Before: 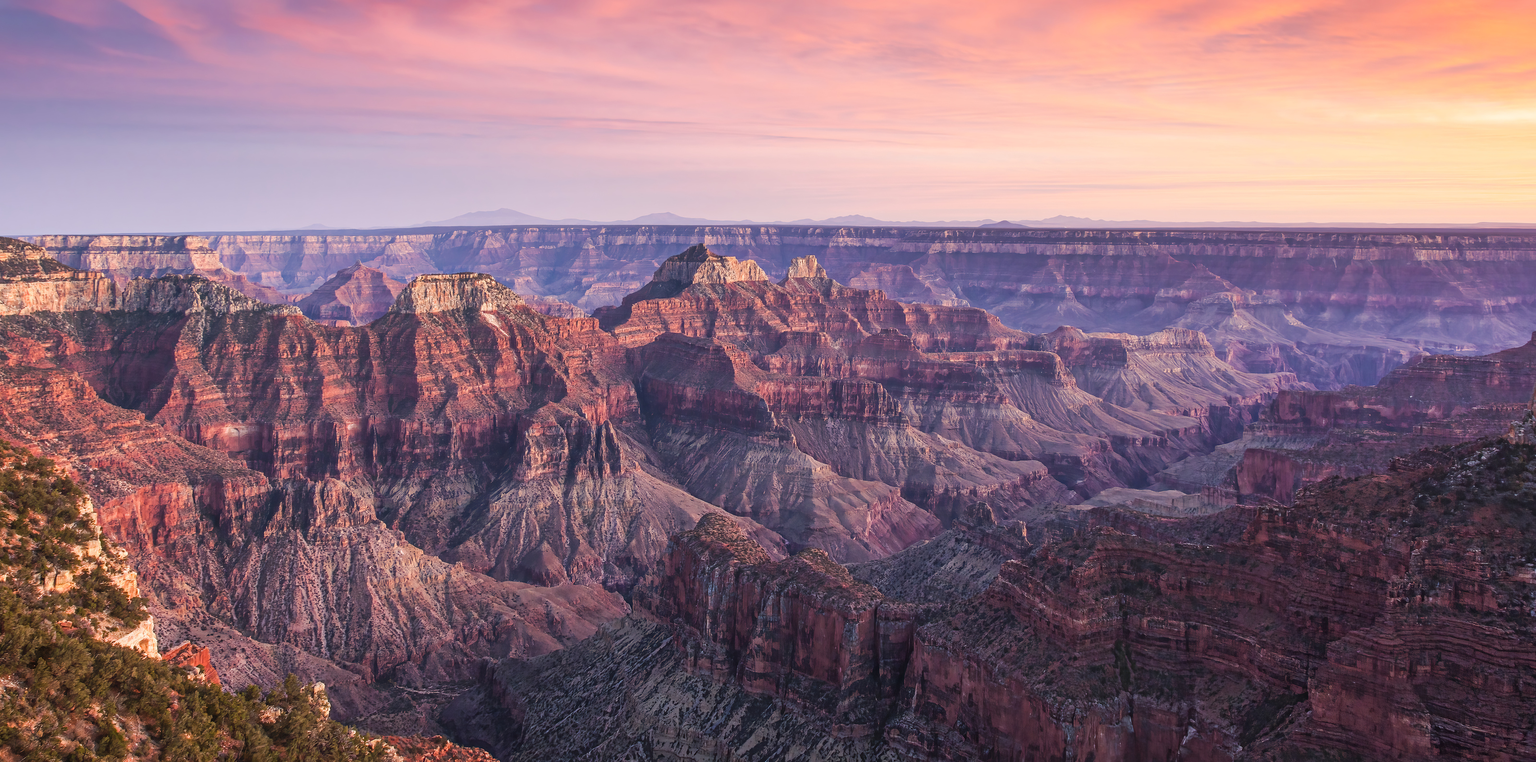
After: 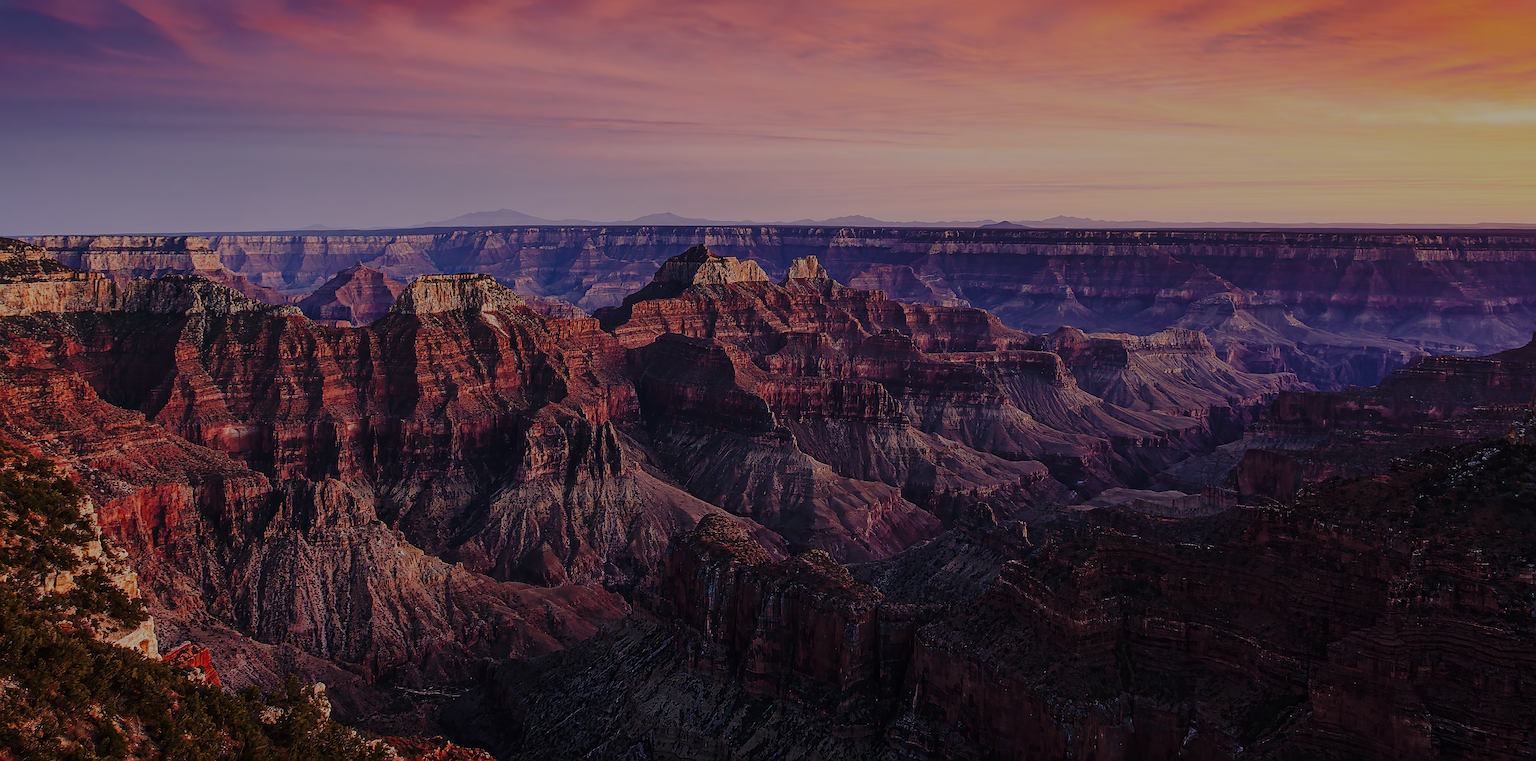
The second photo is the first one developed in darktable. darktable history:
exposure: exposure -1.98 EV, compensate highlight preservation false
sharpen: on, module defaults
base curve: curves: ch0 [(0, 0) (0.036, 0.025) (0.121, 0.166) (0.206, 0.329) (0.605, 0.79) (1, 1)], preserve colors none
